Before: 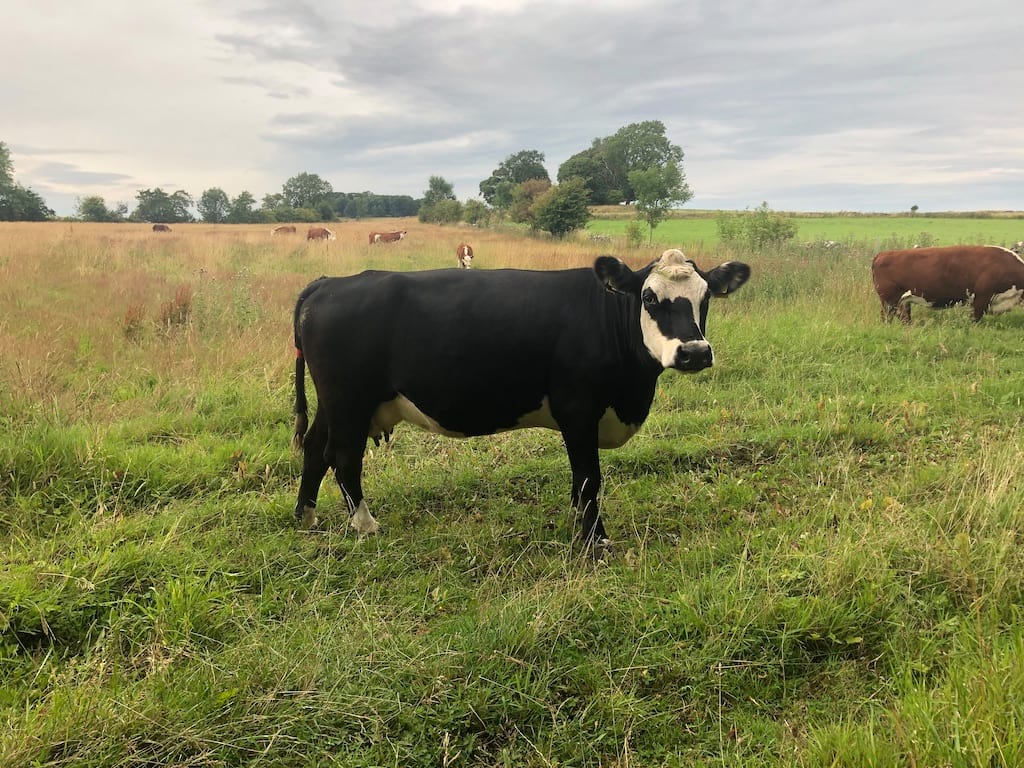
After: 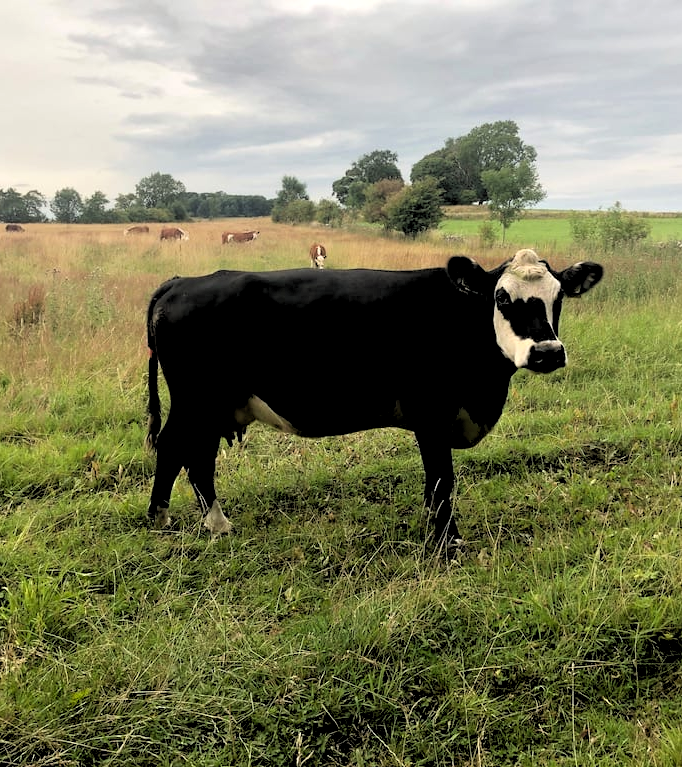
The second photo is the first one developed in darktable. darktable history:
rgb levels: levels [[0.034, 0.472, 0.904], [0, 0.5, 1], [0, 0.5, 1]]
crop and rotate: left 14.436%, right 18.898%
